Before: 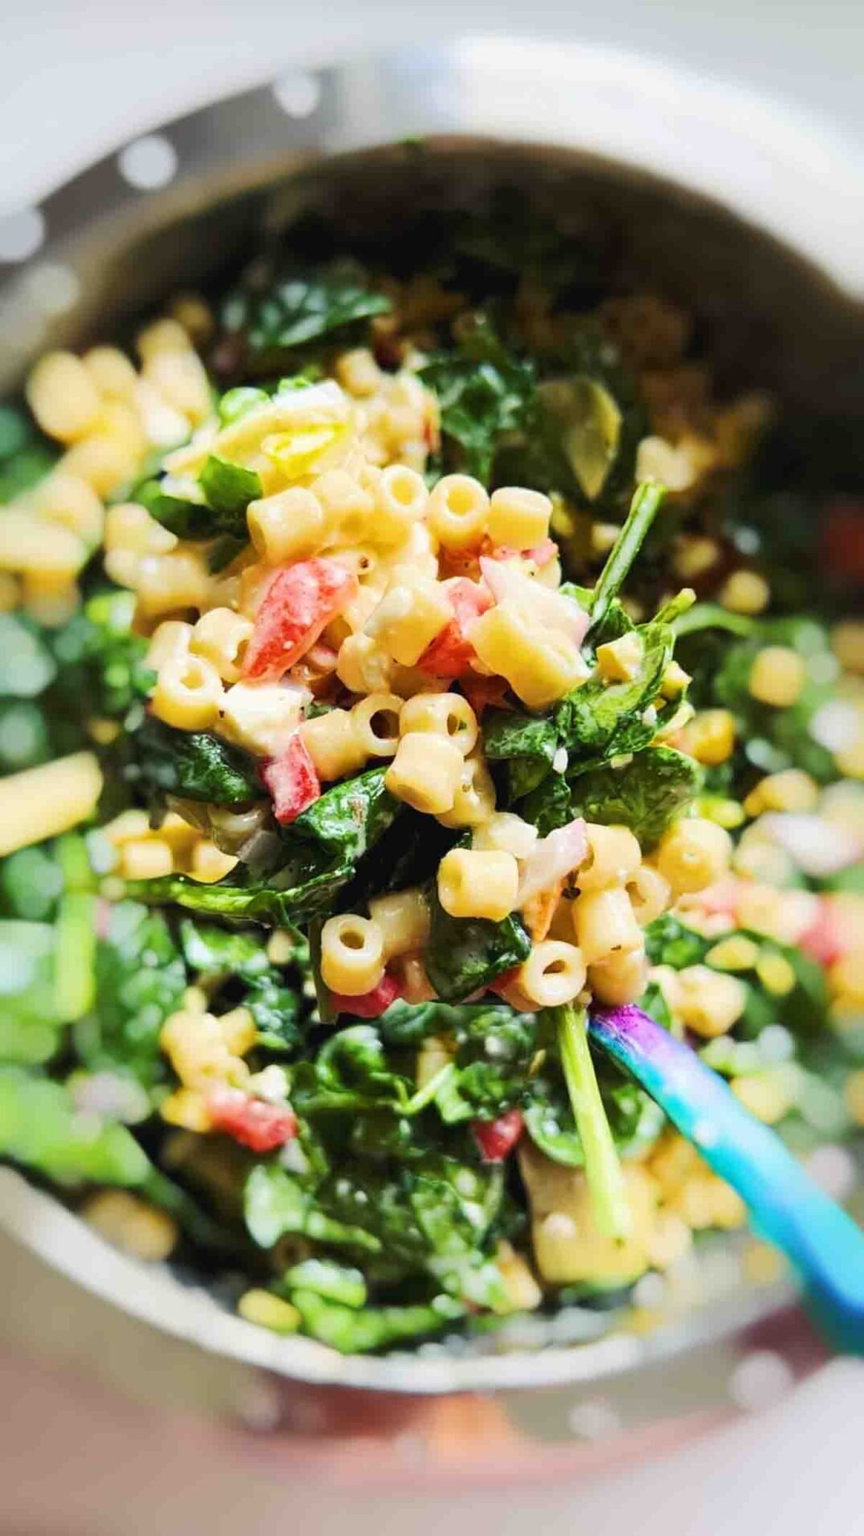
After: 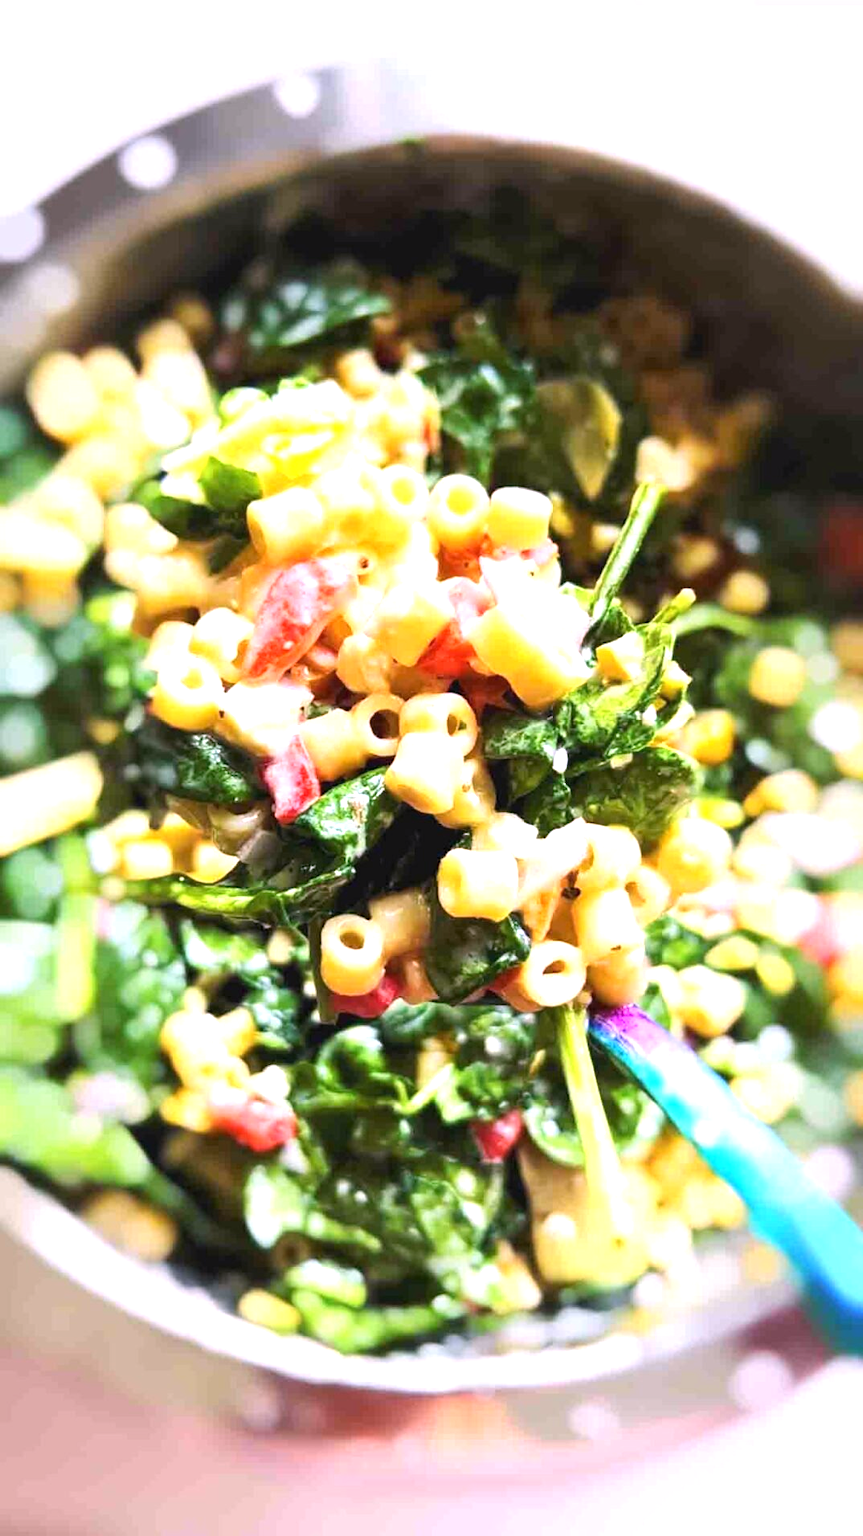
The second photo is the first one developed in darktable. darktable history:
white balance: red 1.066, blue 1.119
exposure: black level correction 0, exposure 0.7 EV, compensate exposure bias true, compensate highlight preservation false
